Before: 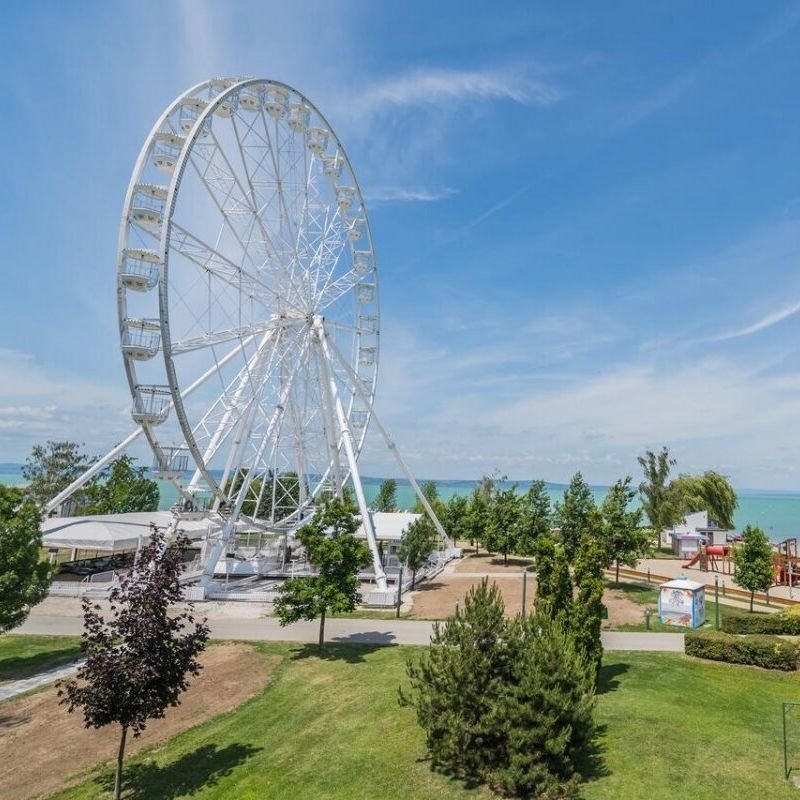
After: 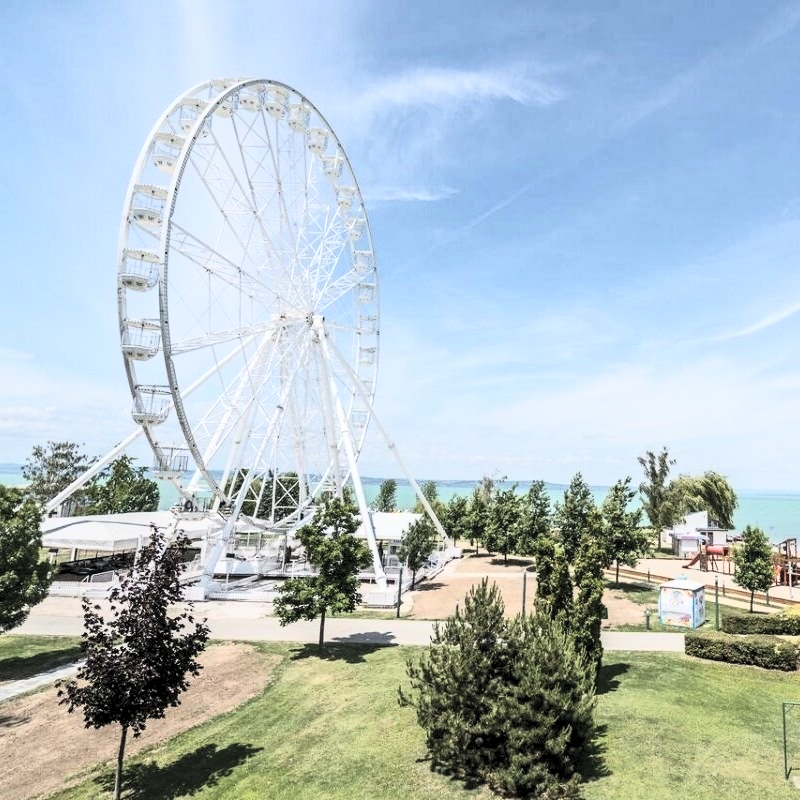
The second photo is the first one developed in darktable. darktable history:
levels: levels [0.116, 0.574, 1]
contrast brightness saturation: contrast 0.43, brightness 0.56, saturation -0.19
